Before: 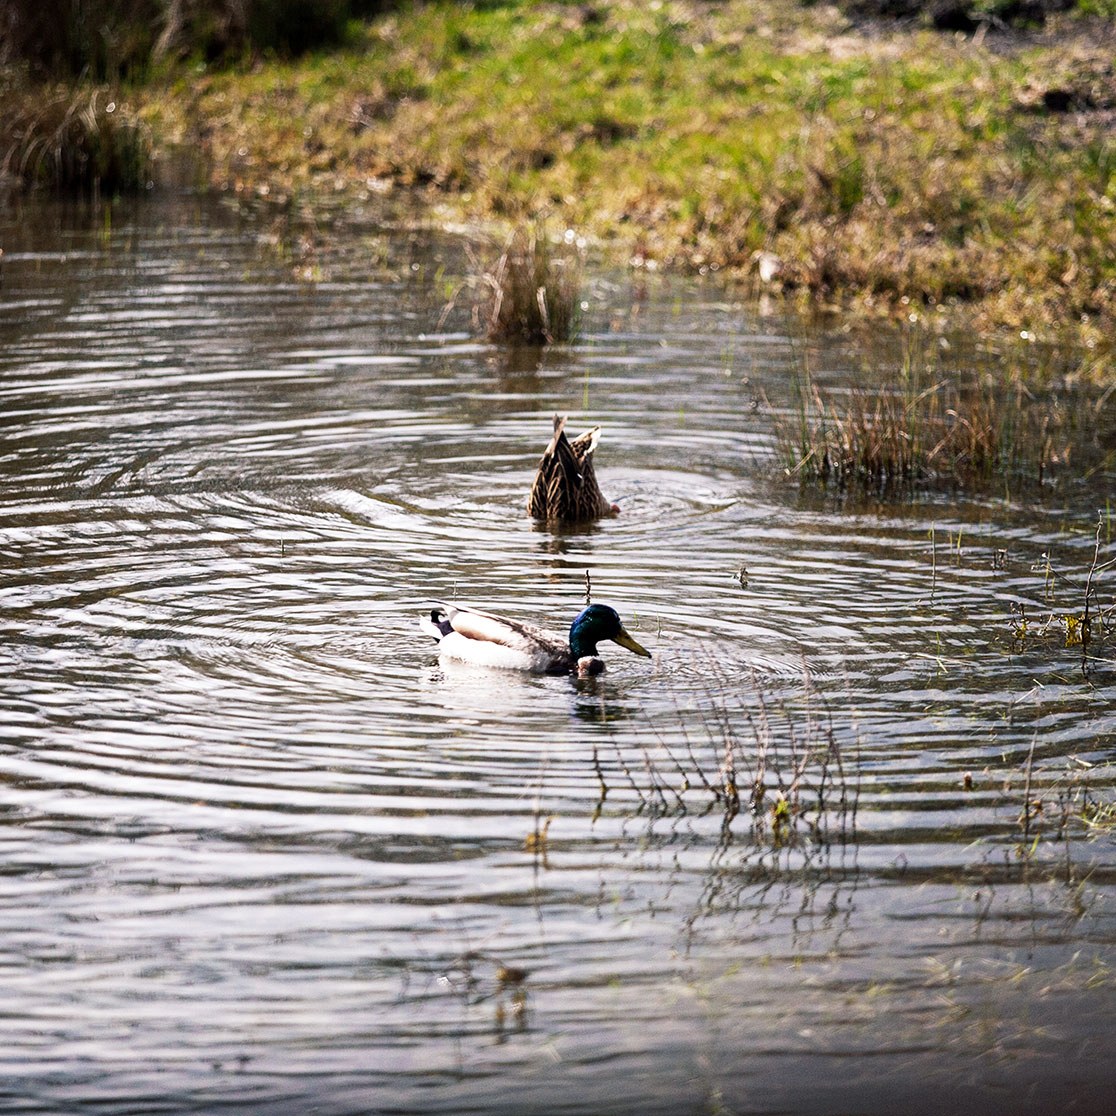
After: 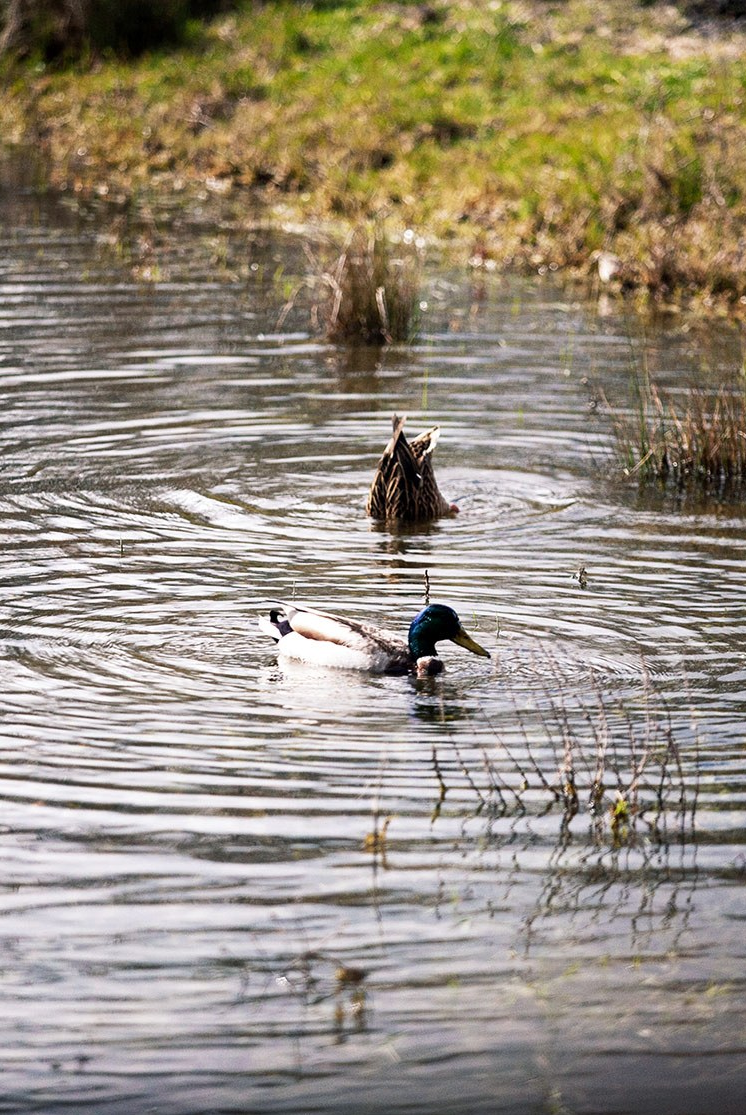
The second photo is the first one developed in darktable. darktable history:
crop and rotate: left 14.453%, right 18.696%
